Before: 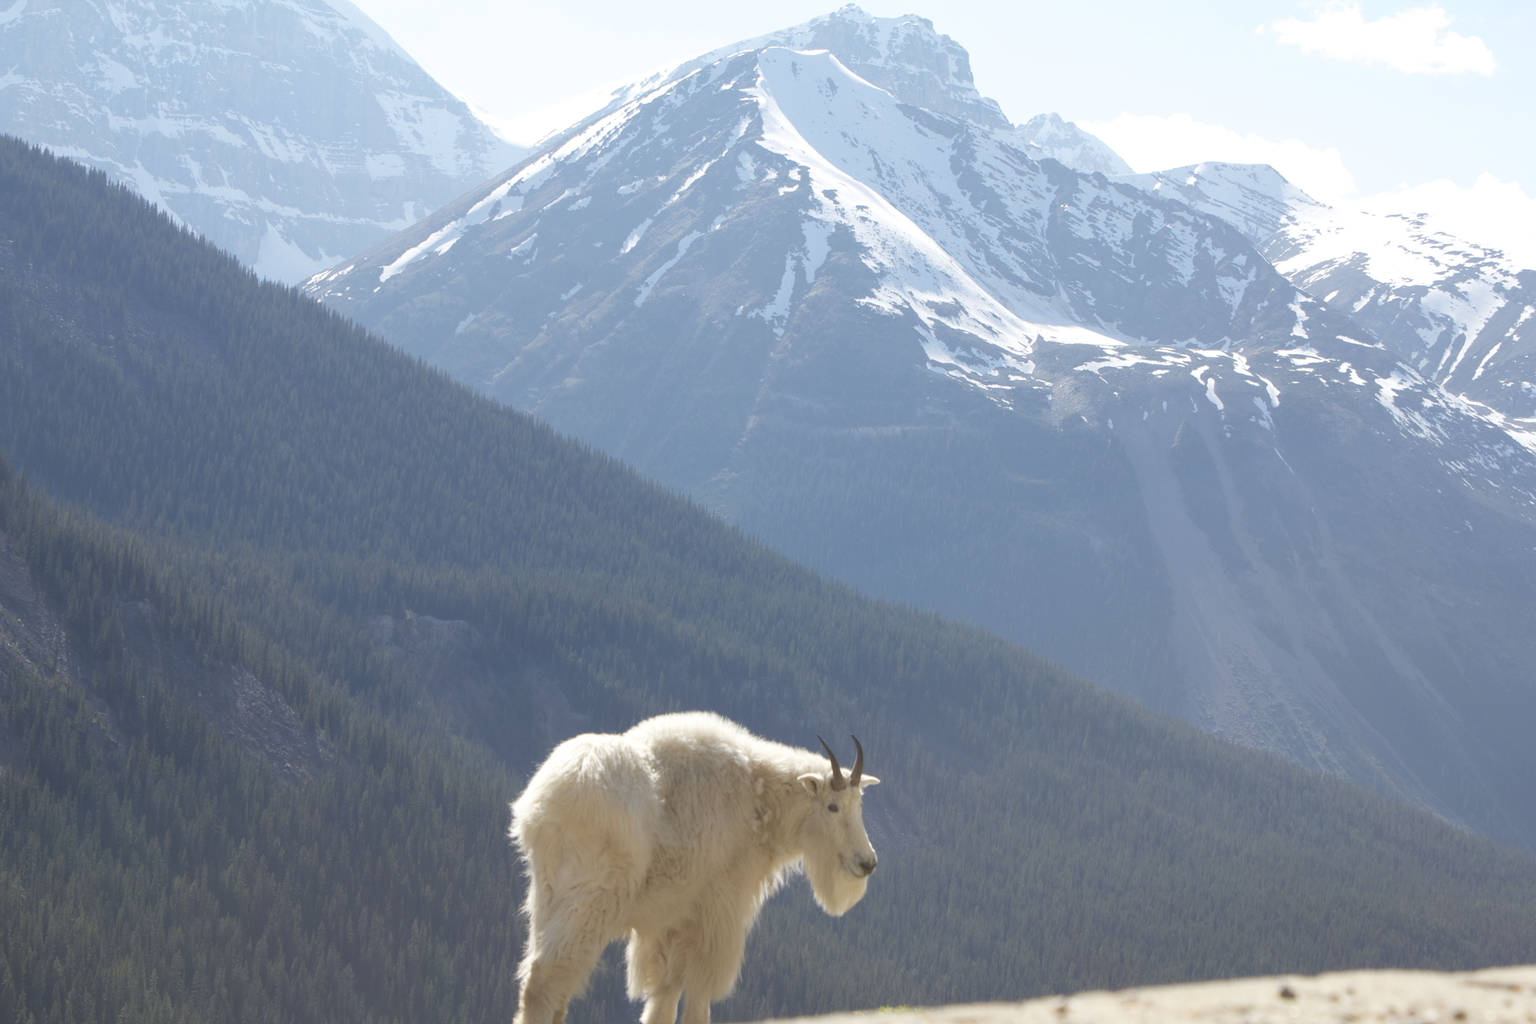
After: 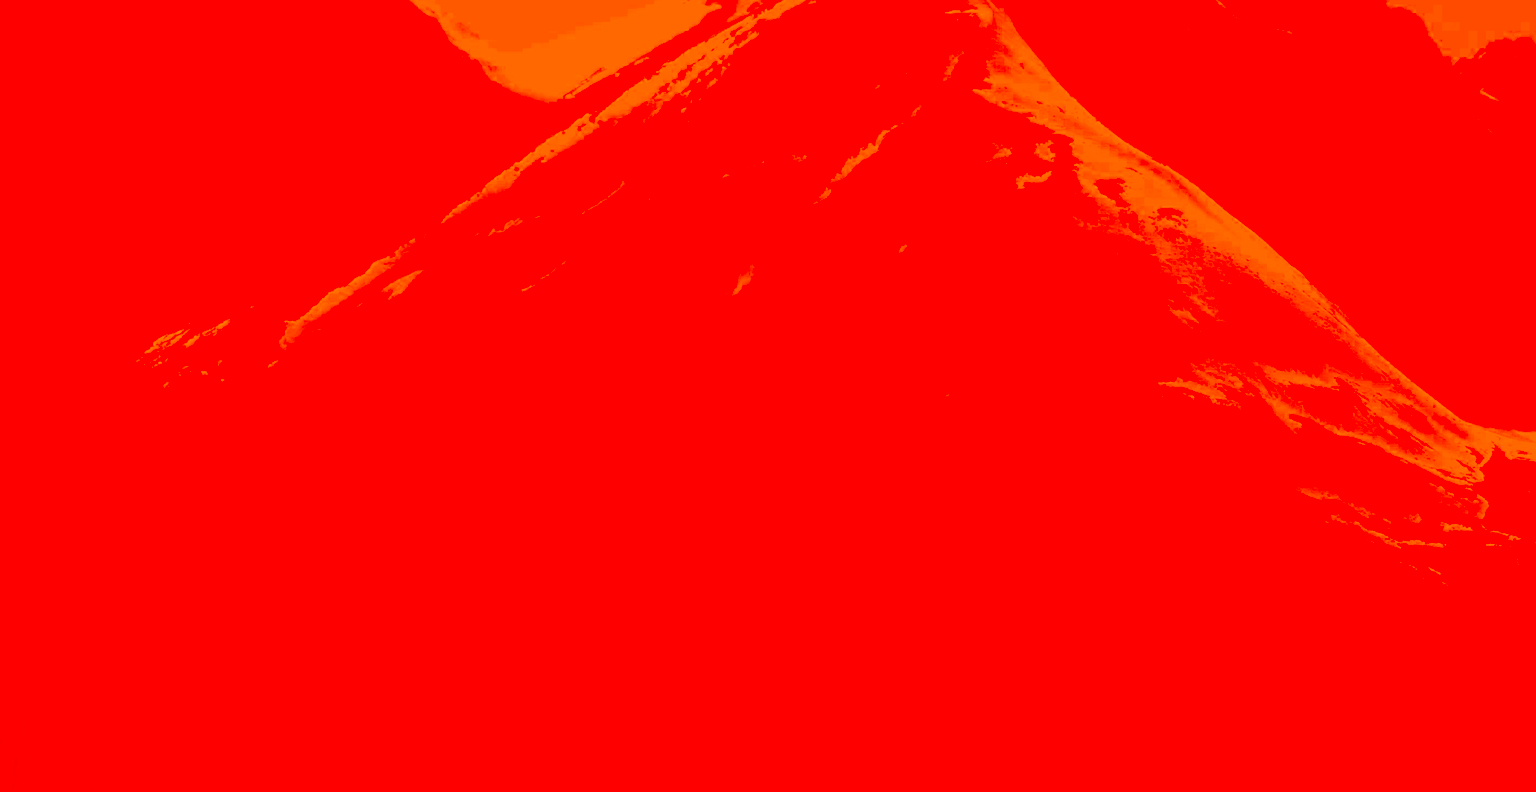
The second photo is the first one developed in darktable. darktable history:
crop: left 14.919%, top 9.052%, right 30.915%, bottom 48.995%
sharpen: amount 0.499
color correction: highlights a* -39.21, highlights b* -39.37, shadows a* -39.53, shadows b* -39.24, saturation -3
shadows and highlights: radius 331.78, shadows 53.5, highlights -98.08, compress 94.32%, highlights color adjustment 56.45%, soften with gaussian
